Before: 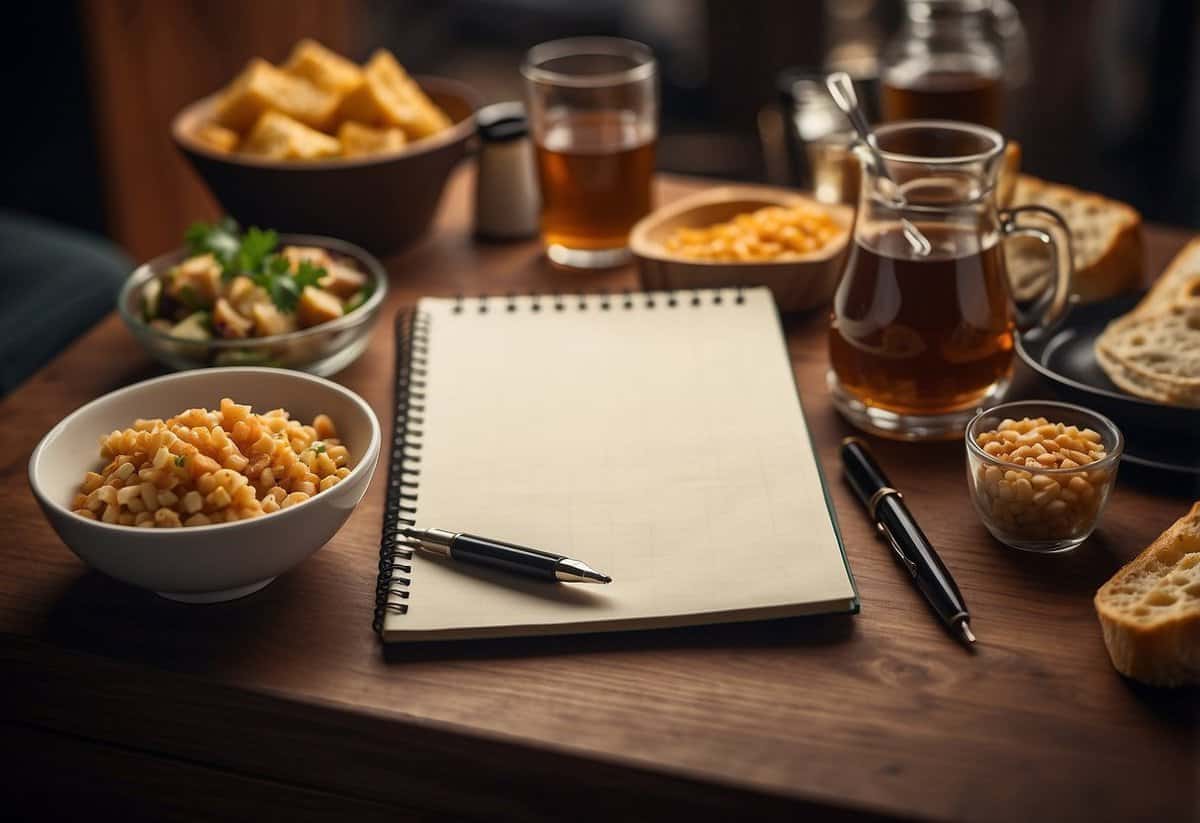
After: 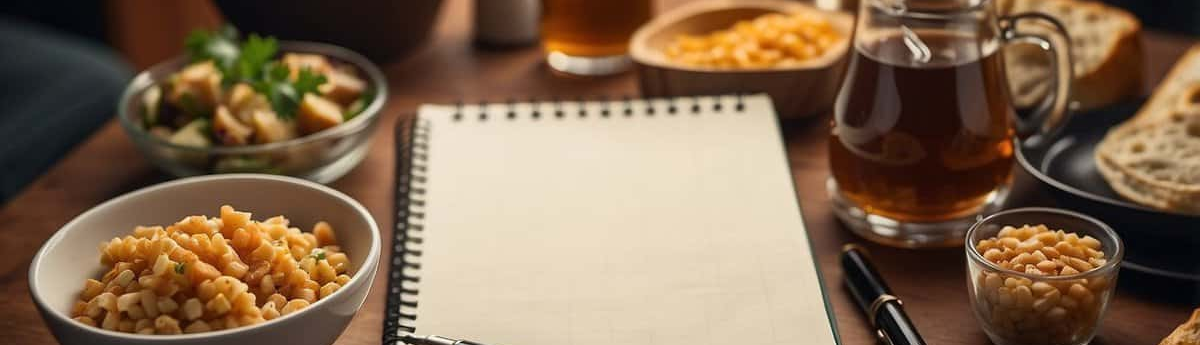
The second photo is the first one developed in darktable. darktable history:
crop and rotate: top 23.521%, bottom 34.548%
